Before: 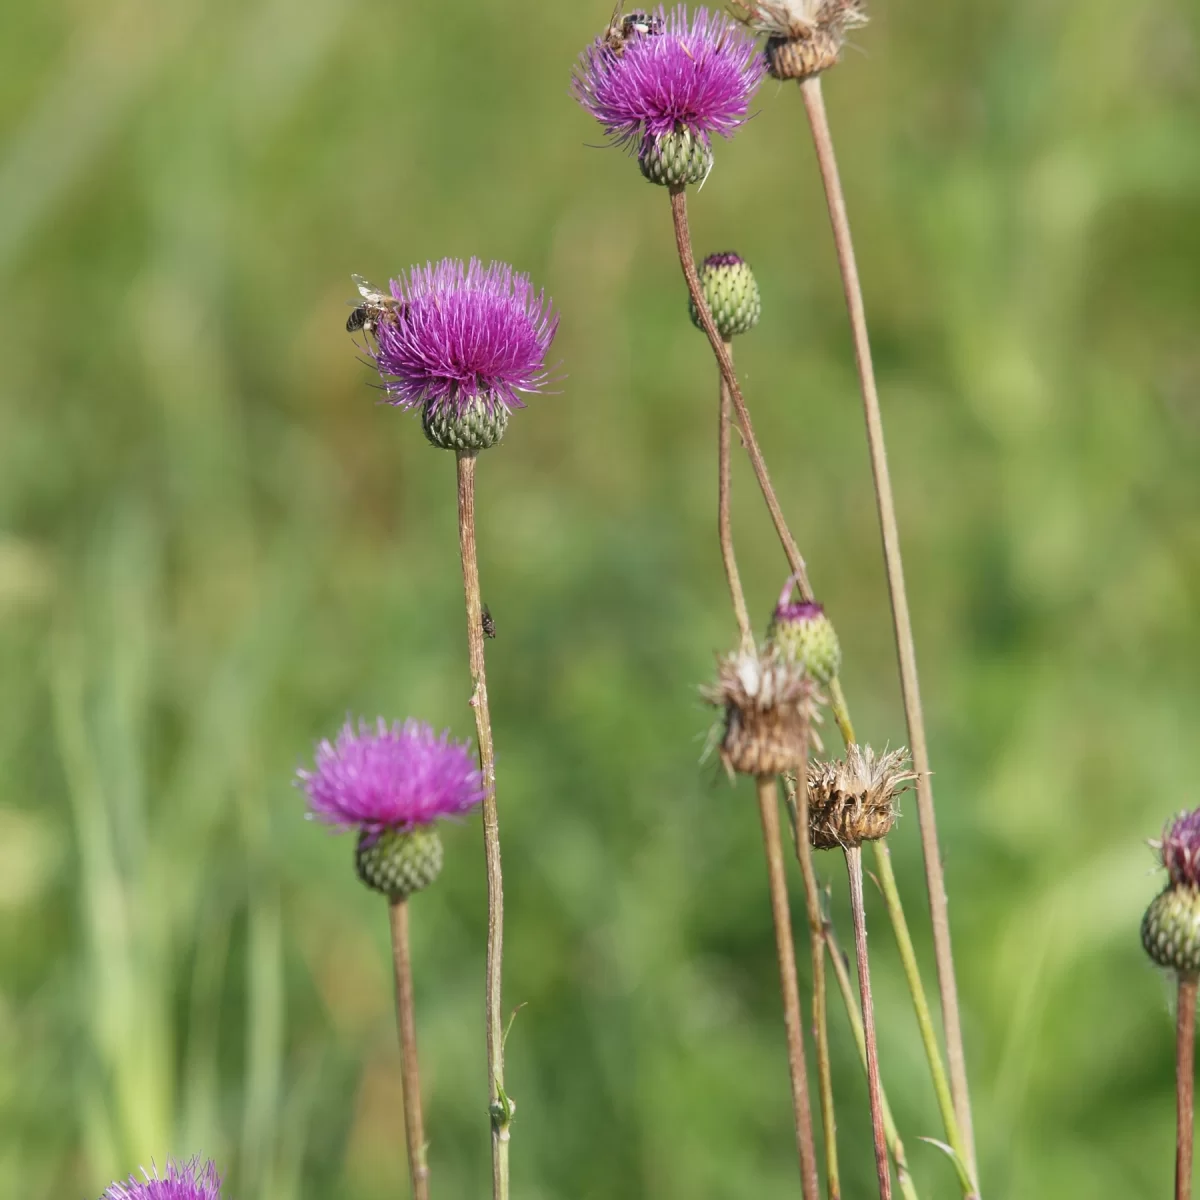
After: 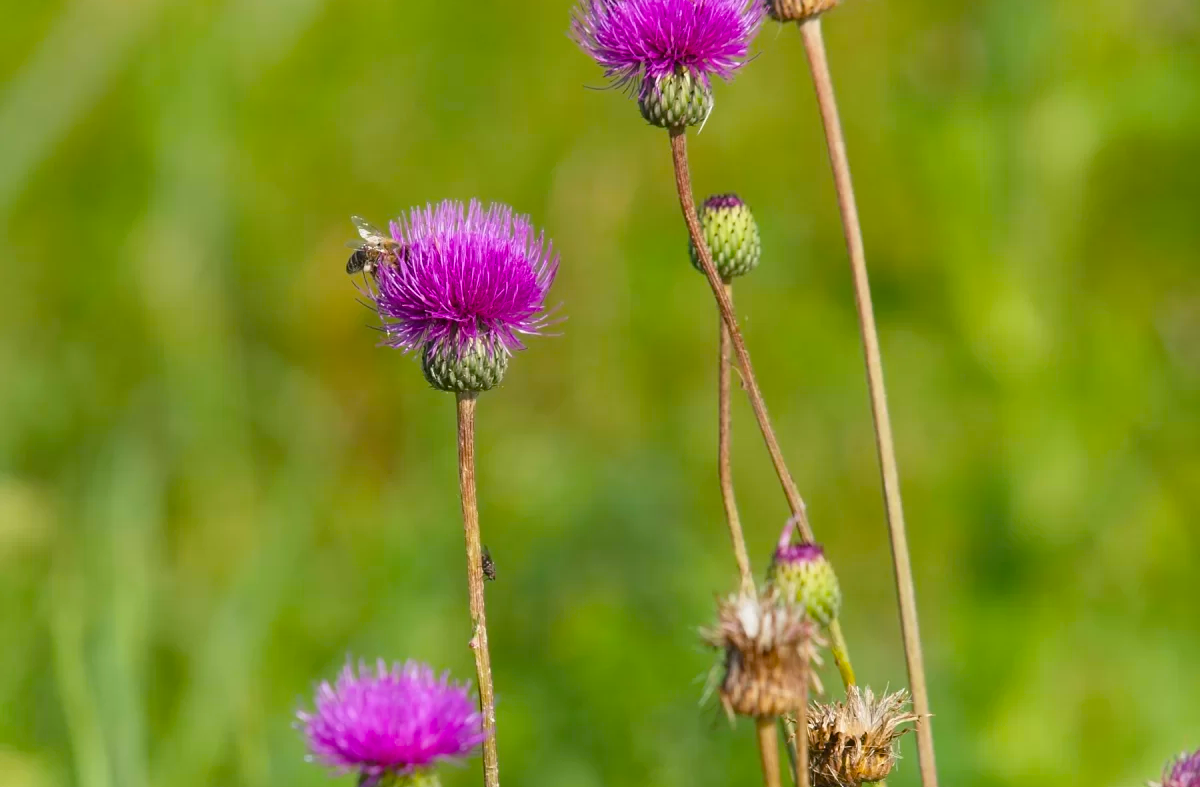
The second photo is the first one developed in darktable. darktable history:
color balance rgb: linear chroma grading › global chroma 15%, perceptual saturation grading › global saturation 30%
crop and rotate: top 4.848%, bottom 29.503%
